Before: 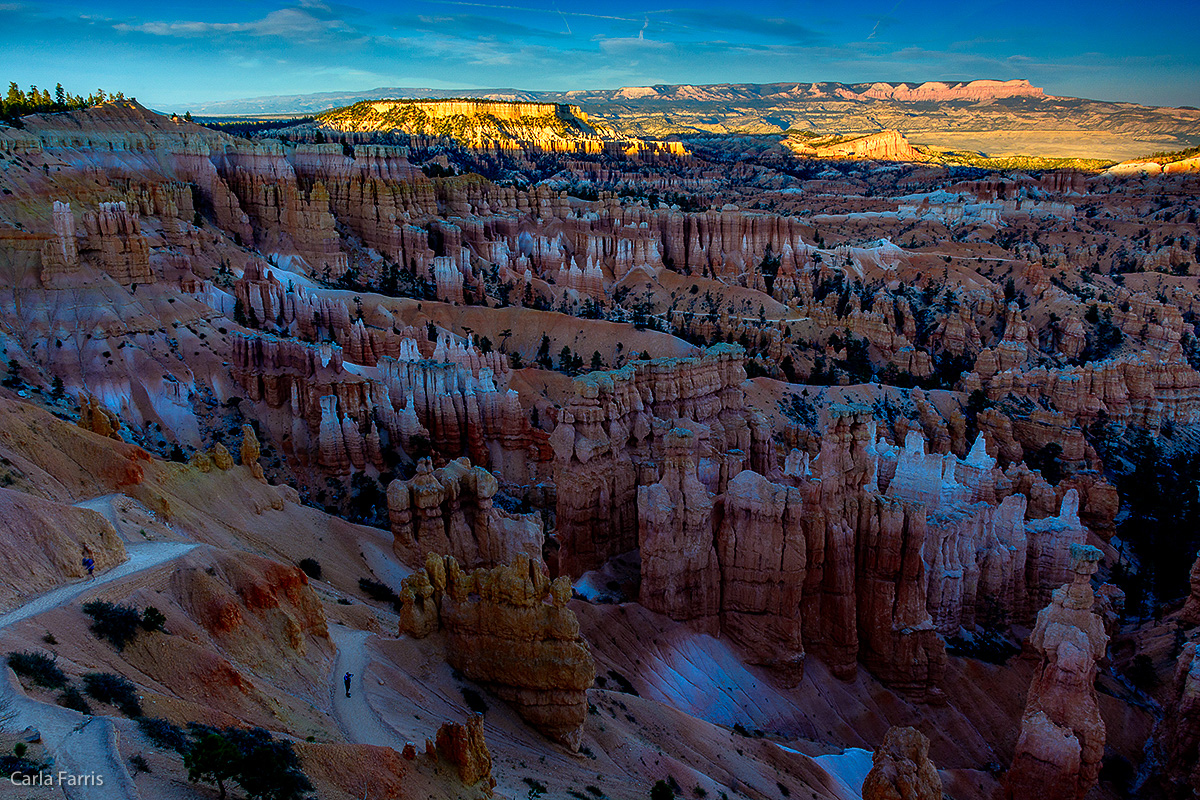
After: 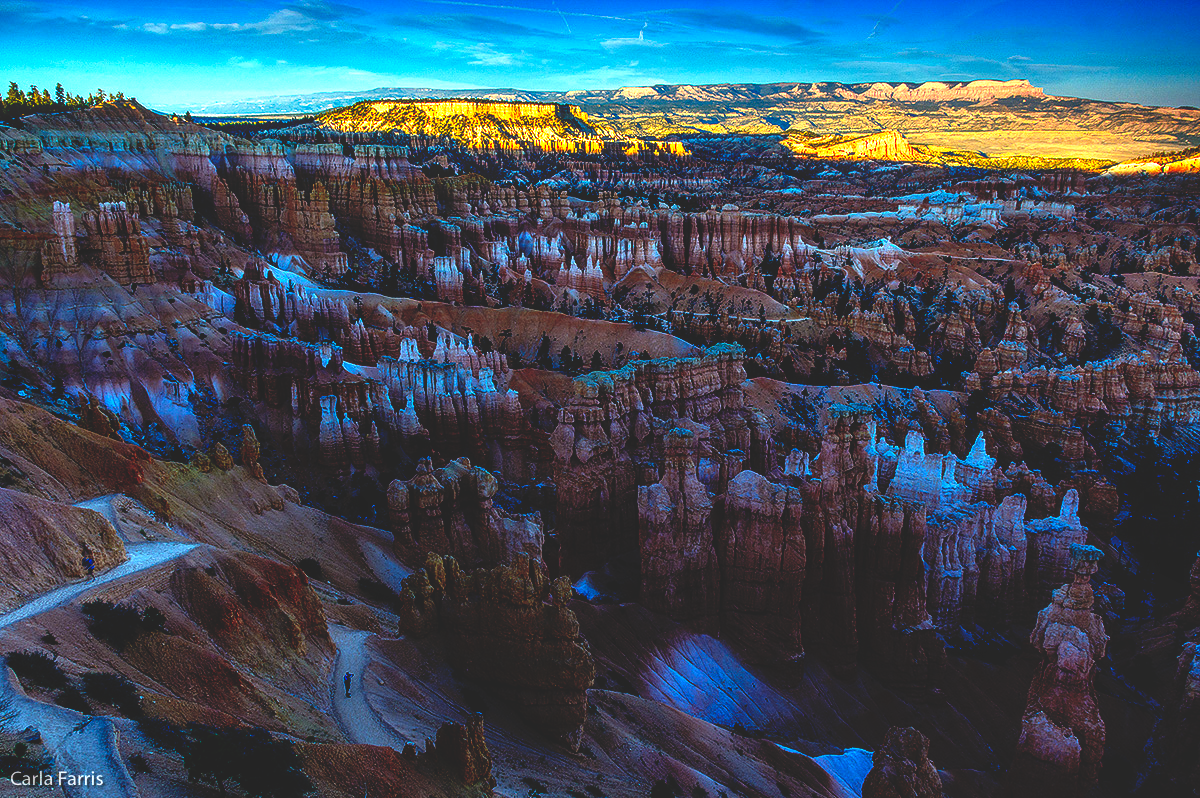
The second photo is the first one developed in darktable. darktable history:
exposure: black level correction 0, exposure 0.9 EV, compensate highlight preservation false
crop: top 0.05%, bottom 0.098%
local contrast: on, module defaults
base curve: curves: ch0 [(0, 0.02) (0.083, 0.036) (1, 1)], preserve colors none
